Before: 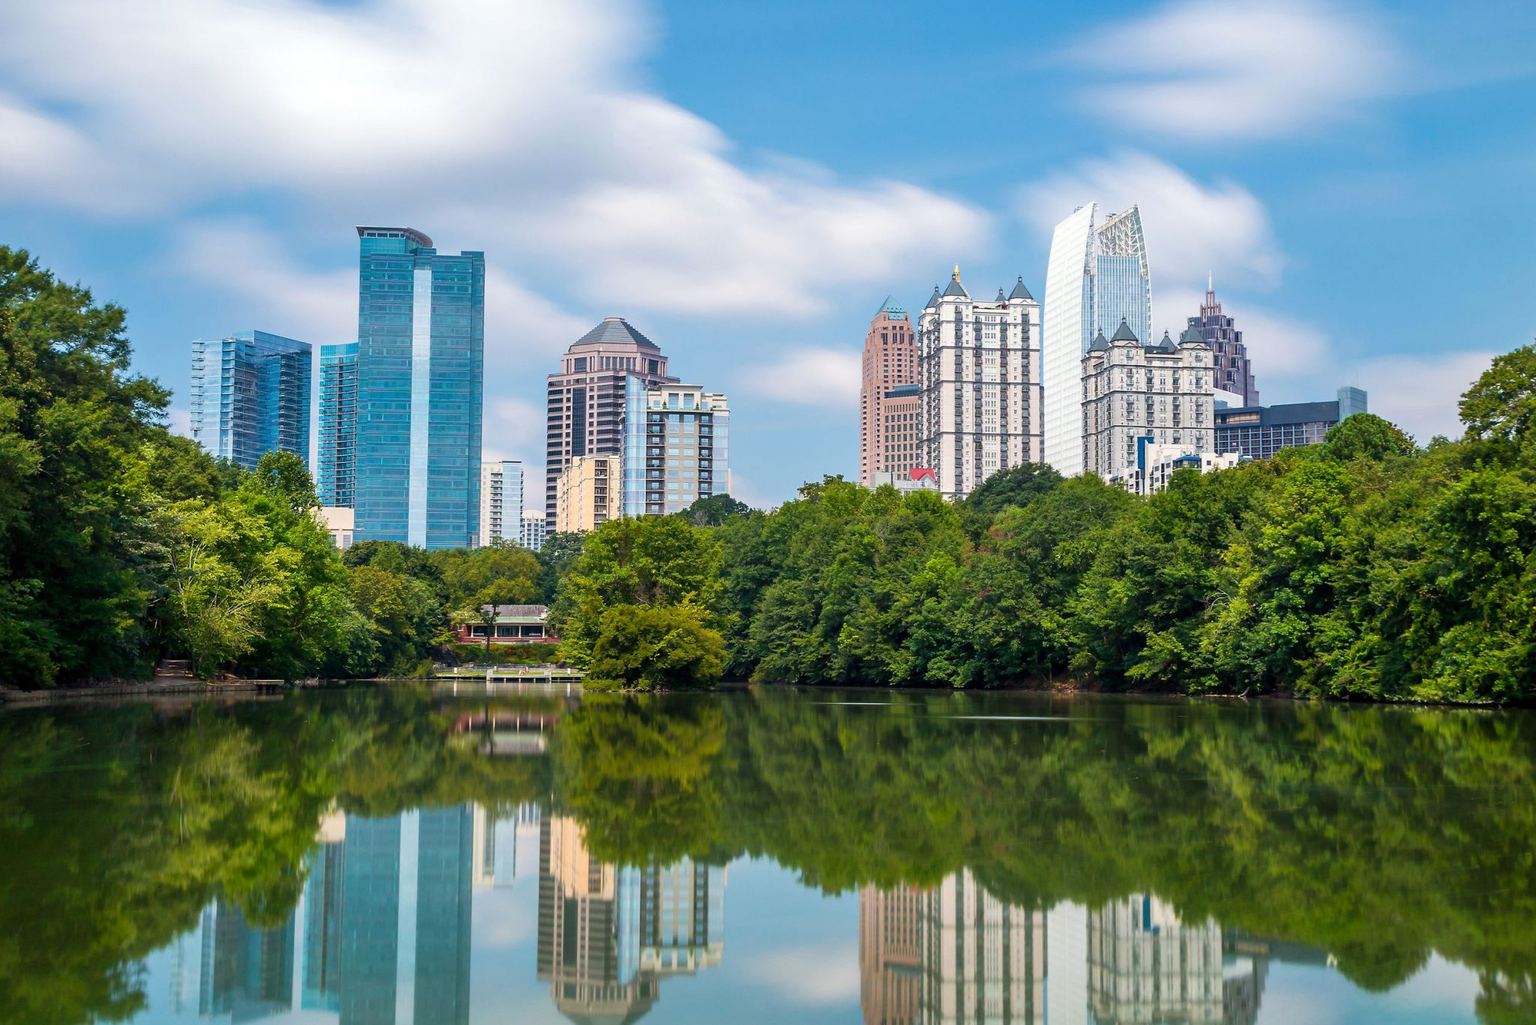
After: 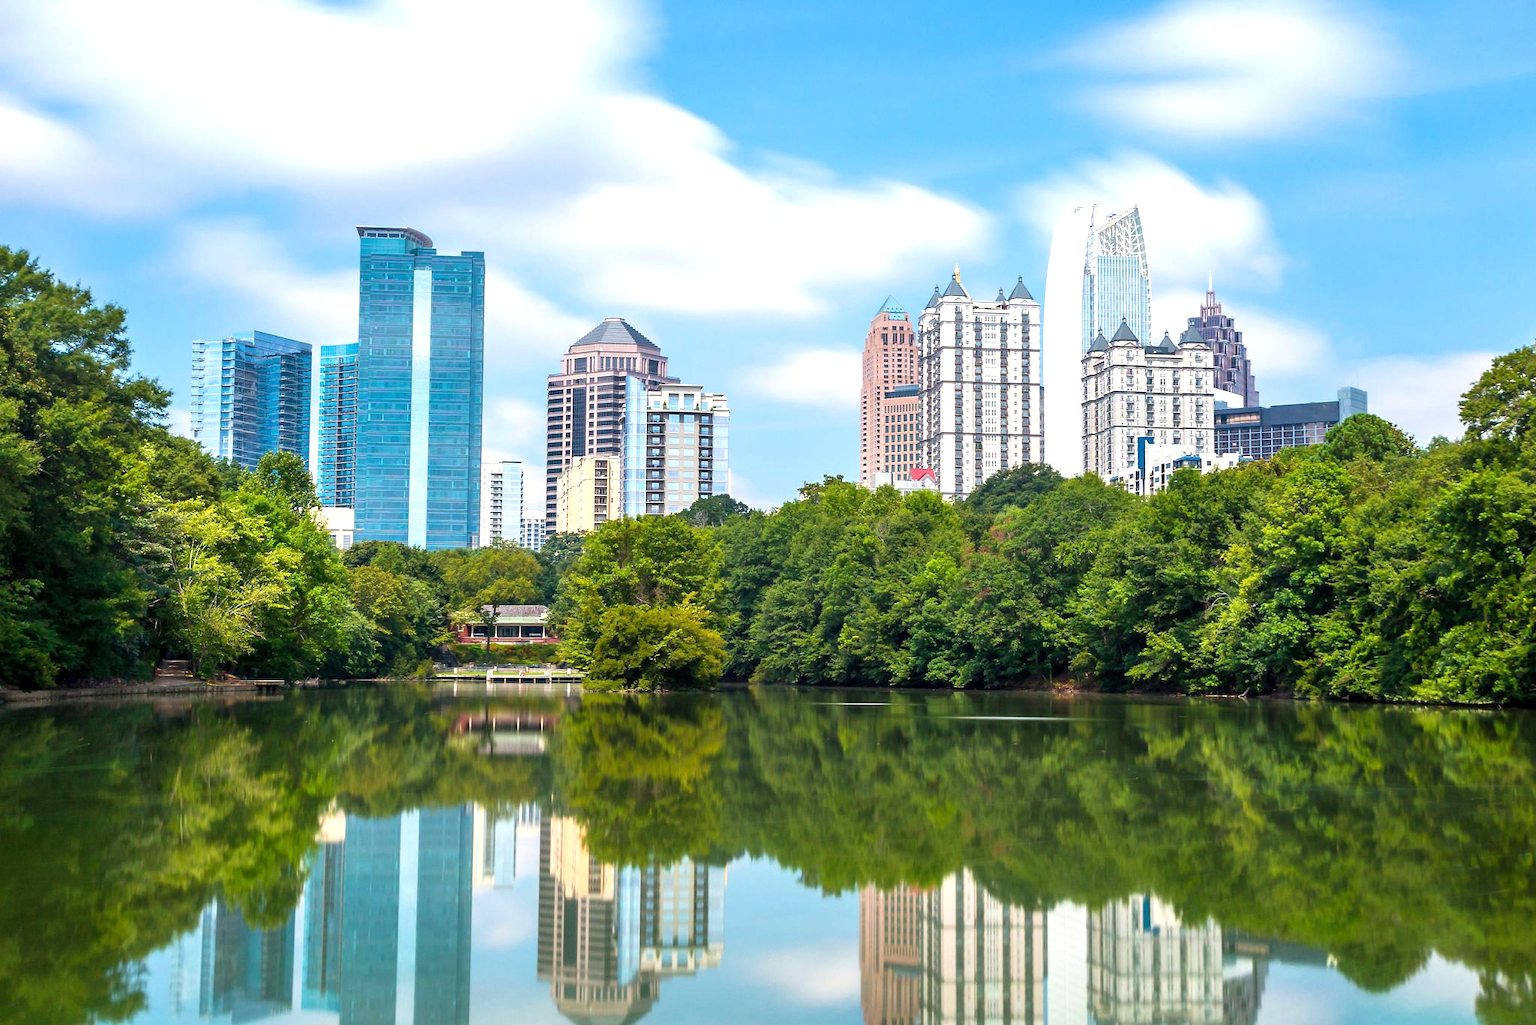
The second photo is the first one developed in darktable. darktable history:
exposure: exposure 0.601 EV, compensate exposure bias true, compensate highlight preservation false
